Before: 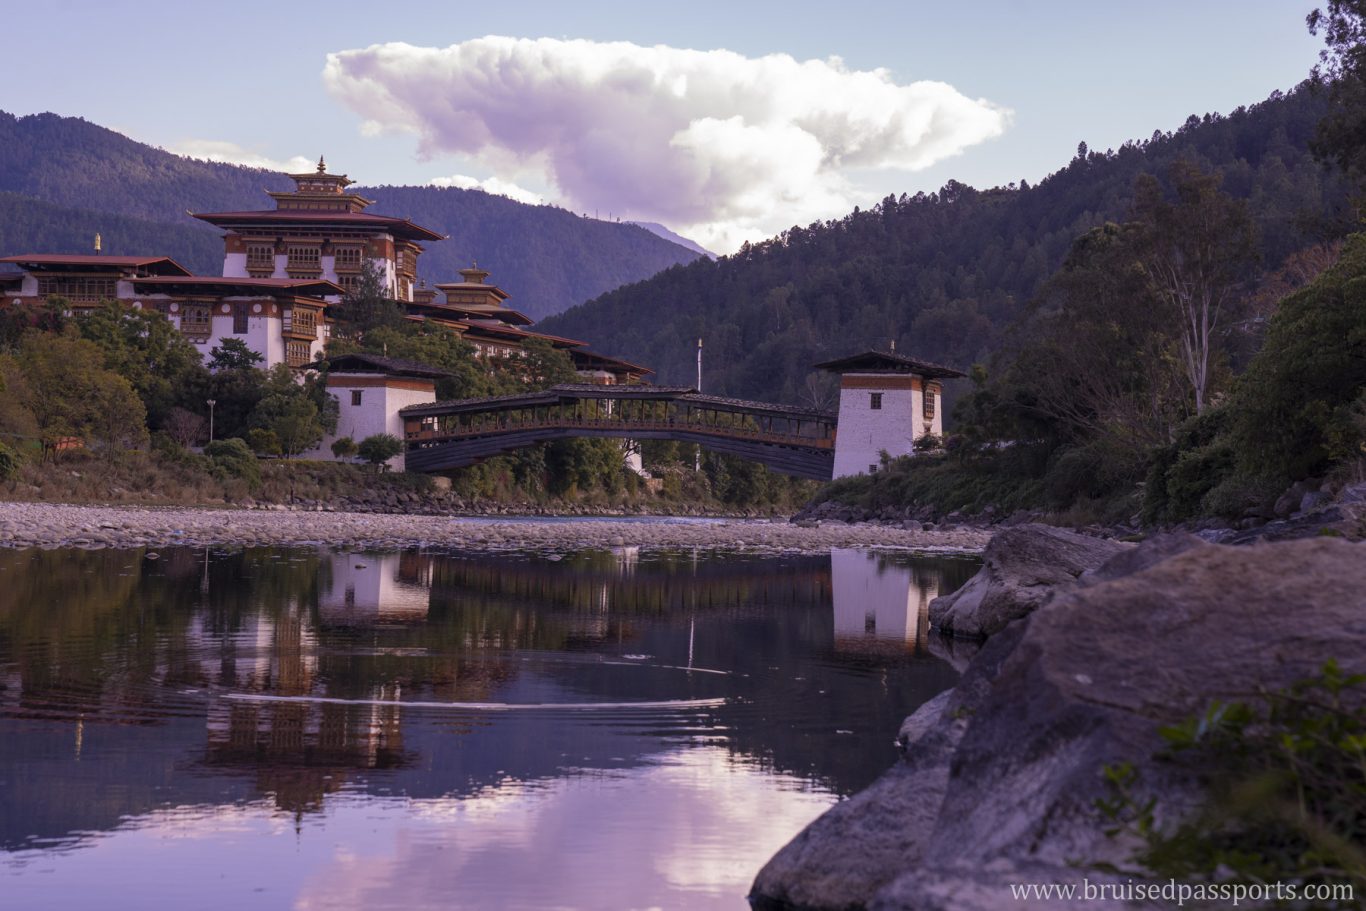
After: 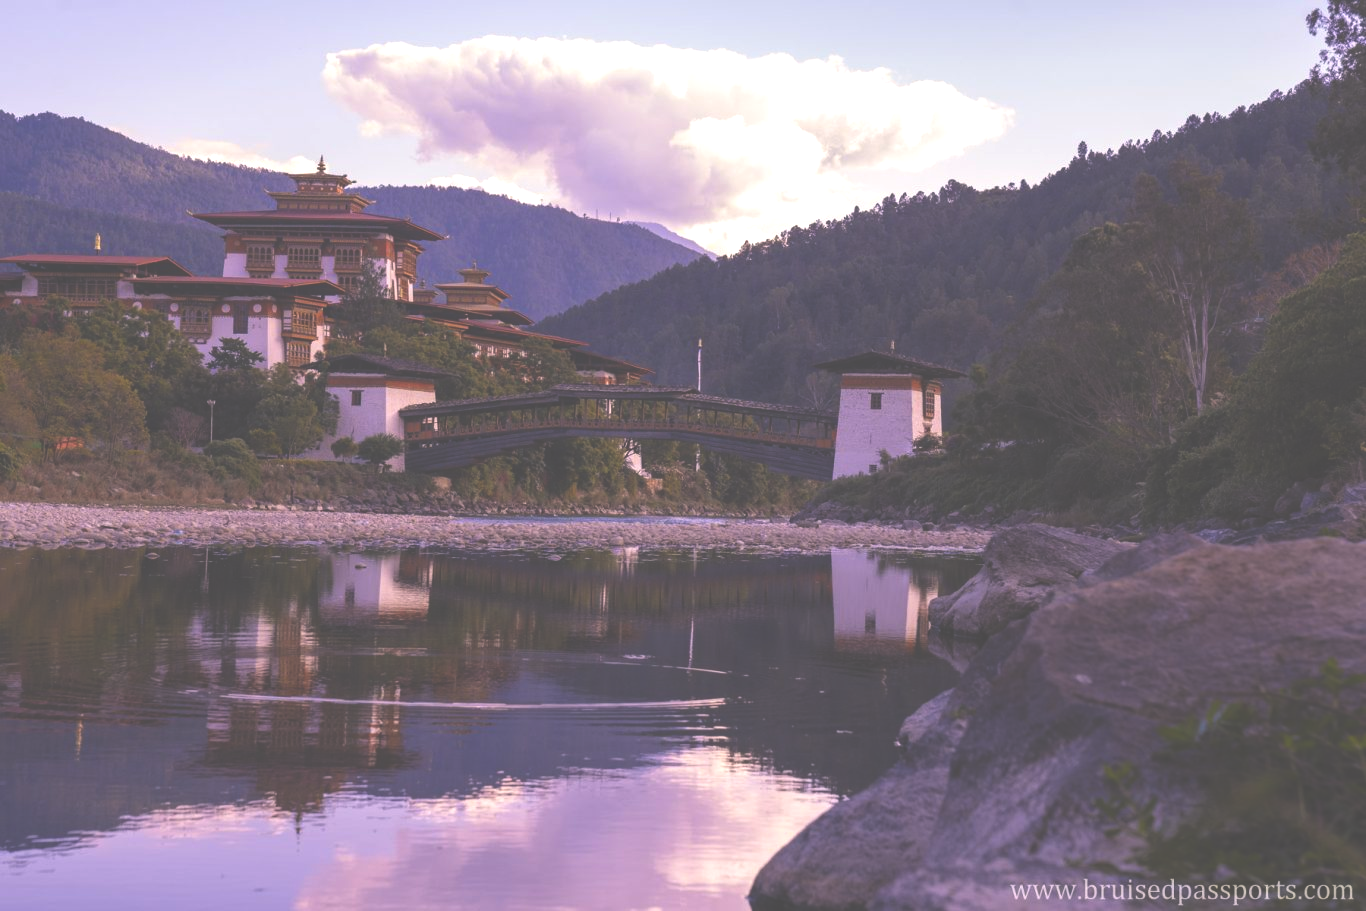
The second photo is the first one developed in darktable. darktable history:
exposure: black level correction -0.061, exposure -0.049 EV, compensate exposure bias true, compensate highlight preservation false
color balance rgb: shadows lift › hue 84.64°, power › hue 62.19°, highlights gain › chroma 1.405%, highlights gain › hue 50.37°, perceptual saturation grading › global saturation 30.947%, perceptual brilliance grading › global brilliance 10.98%
